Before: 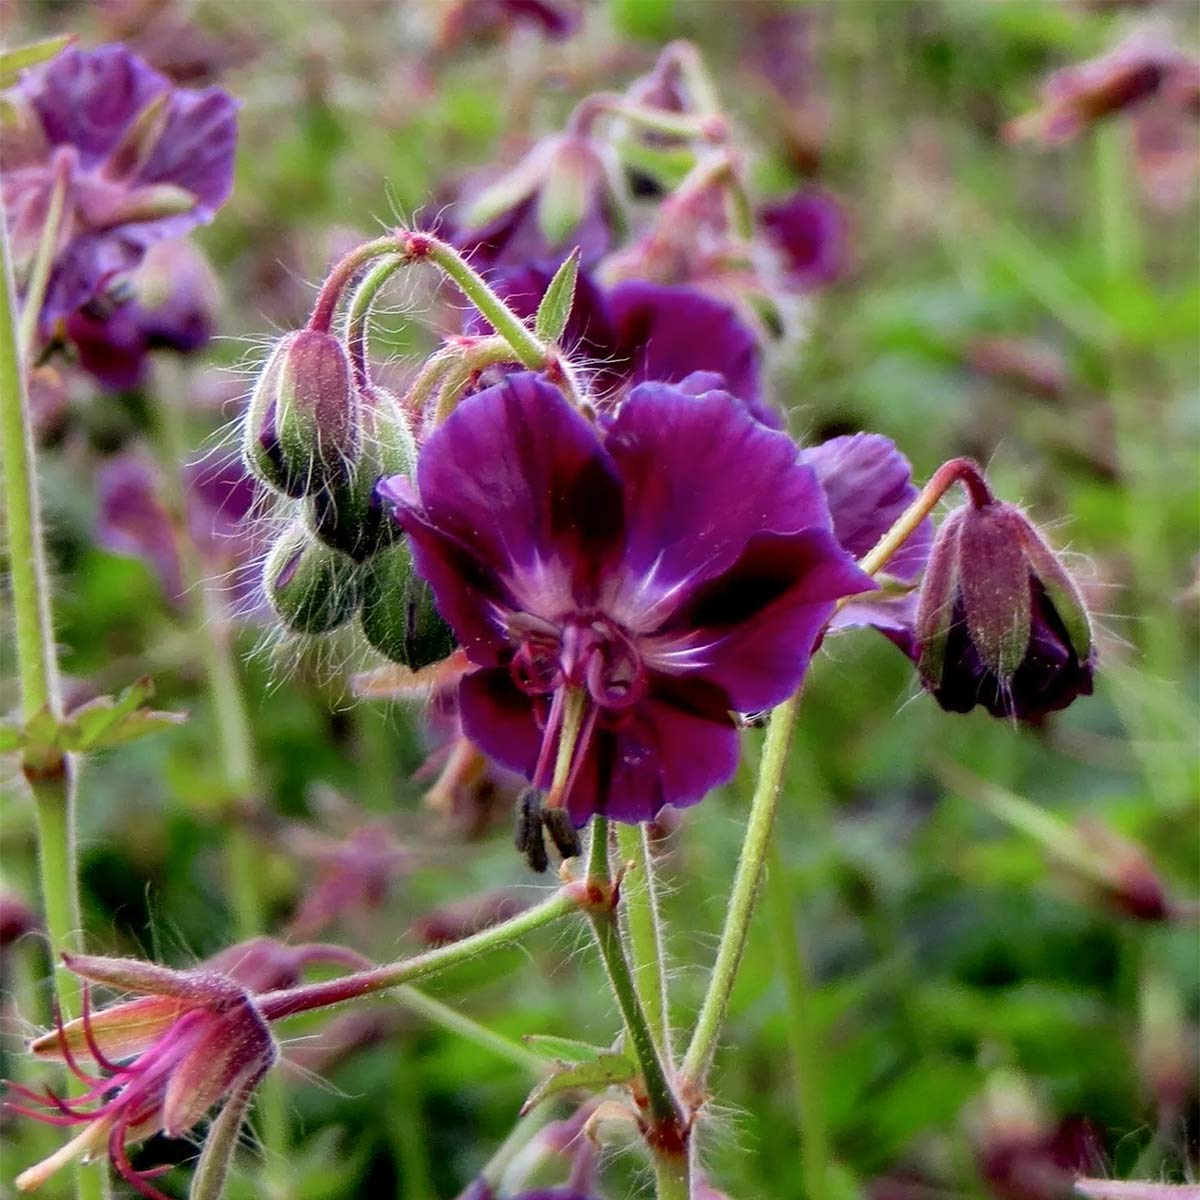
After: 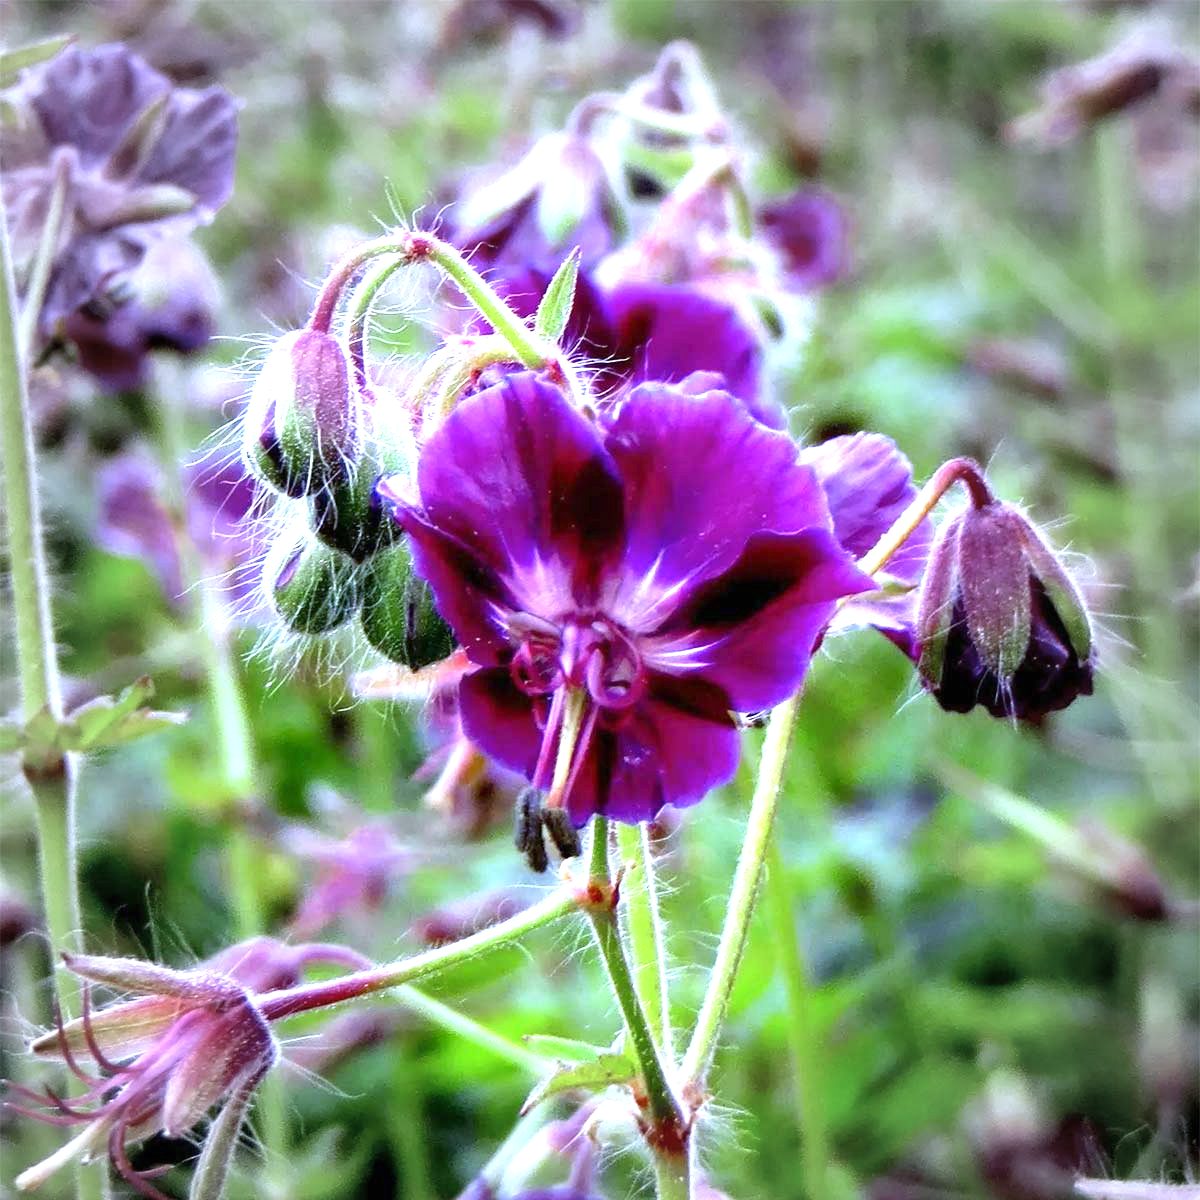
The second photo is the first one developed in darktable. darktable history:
exposure: black level correction 0, exposure 1.45 EV, compensate exposure bias true, compensate highlight preservation false
white balance: red 0.871, blue 1.249
levels: levels [0, 0.492, 0.984]
vignetting: fall-off start 64.63%, center (-0.034, 0.148), width/height ratio 0.881
